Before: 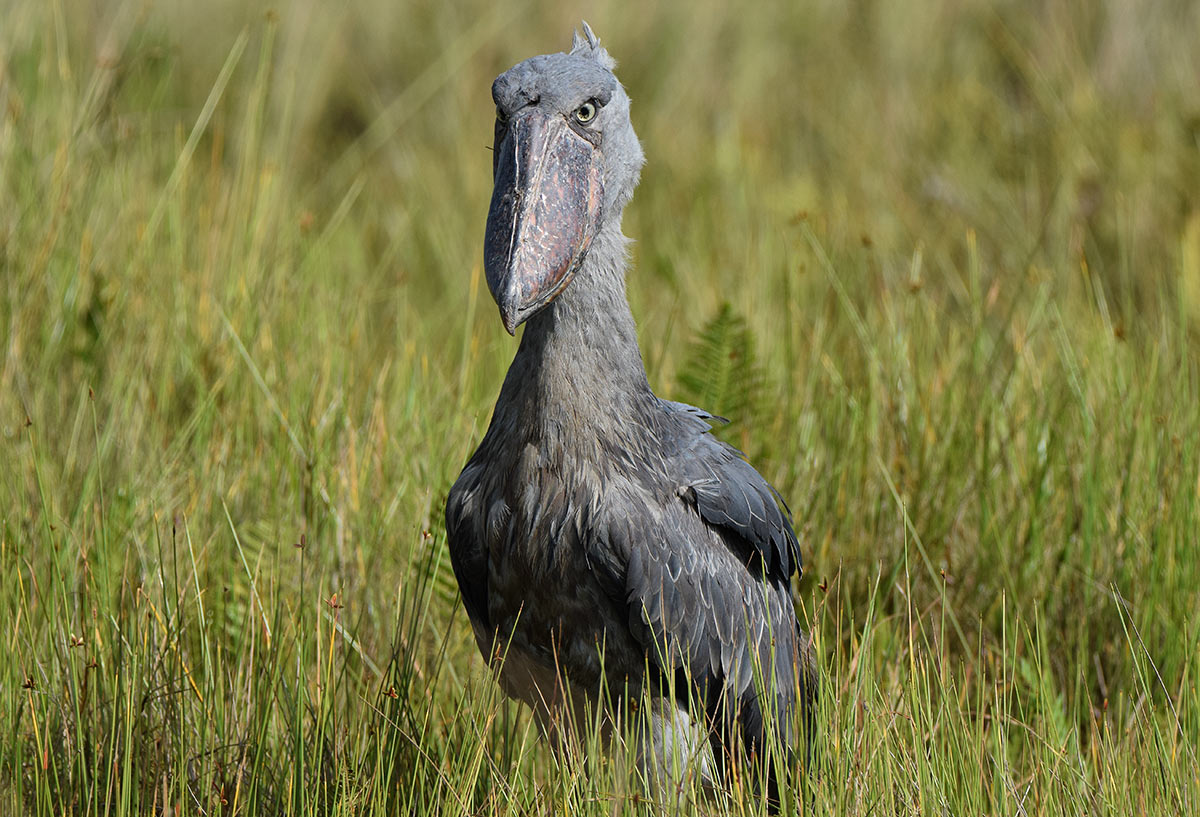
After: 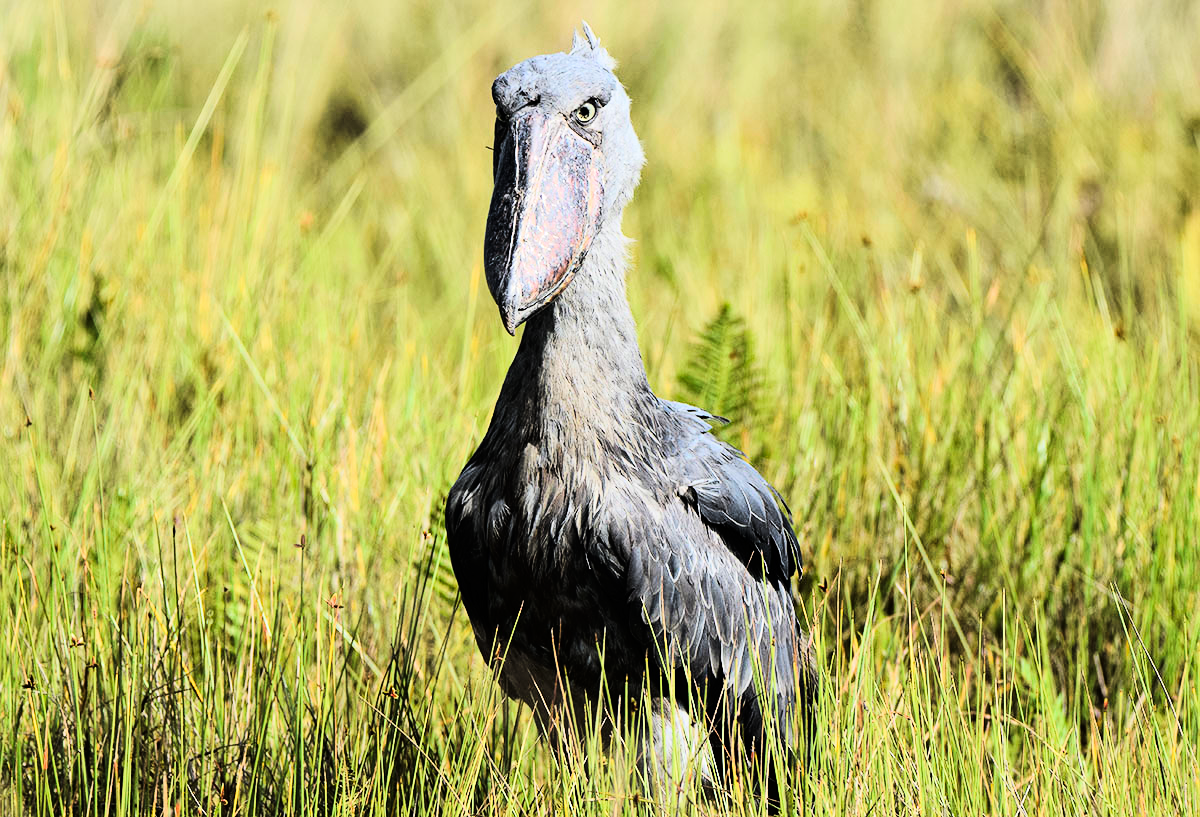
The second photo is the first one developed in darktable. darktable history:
tone curve: curves: ch0 [(0, 0) (0.16, 0.055) (0.506, 0.762) (1, 1.024)], color space Lab, linked channels, preserve colors none
